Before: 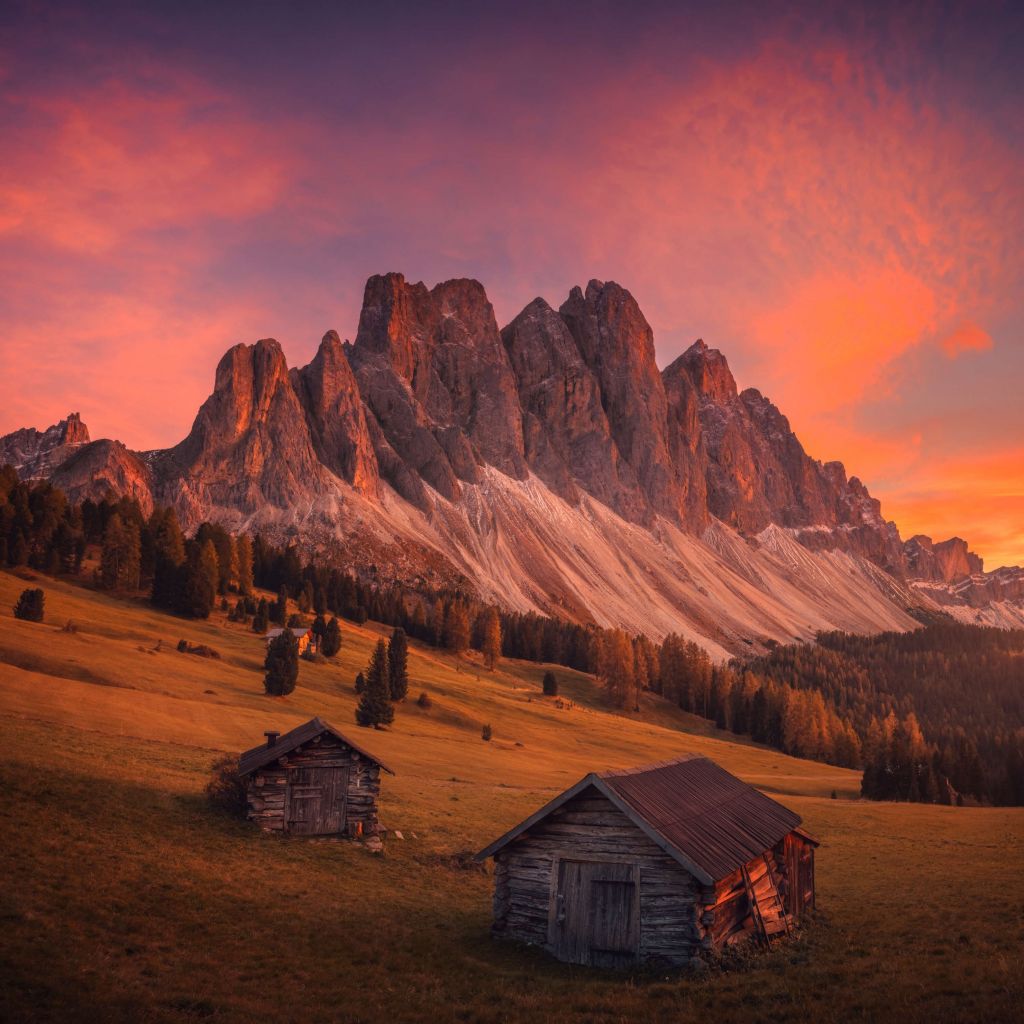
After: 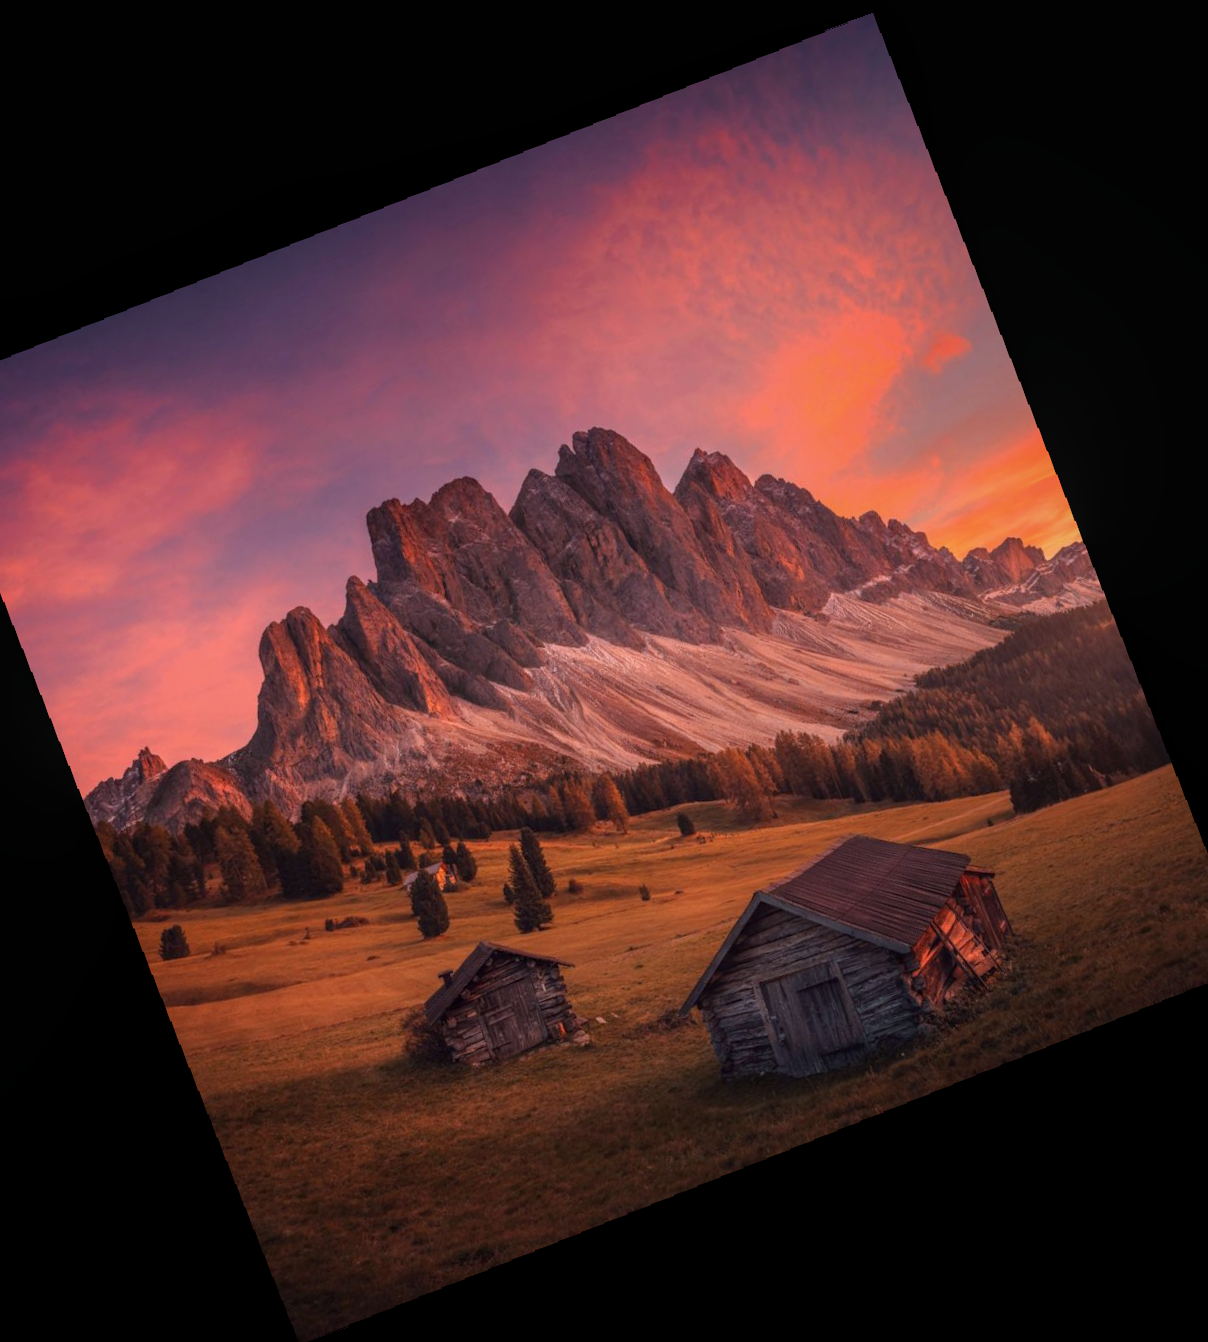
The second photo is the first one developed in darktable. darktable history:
crop and rotate: angle 19.43°, left 6.812%, right 4.125%, bottom 1.087%
color correction: highlights a* -0.772, highlights b* -8.92
rotate and perspective: rotation -2.29°, automatic cropping off
local contrast: detail 110%
